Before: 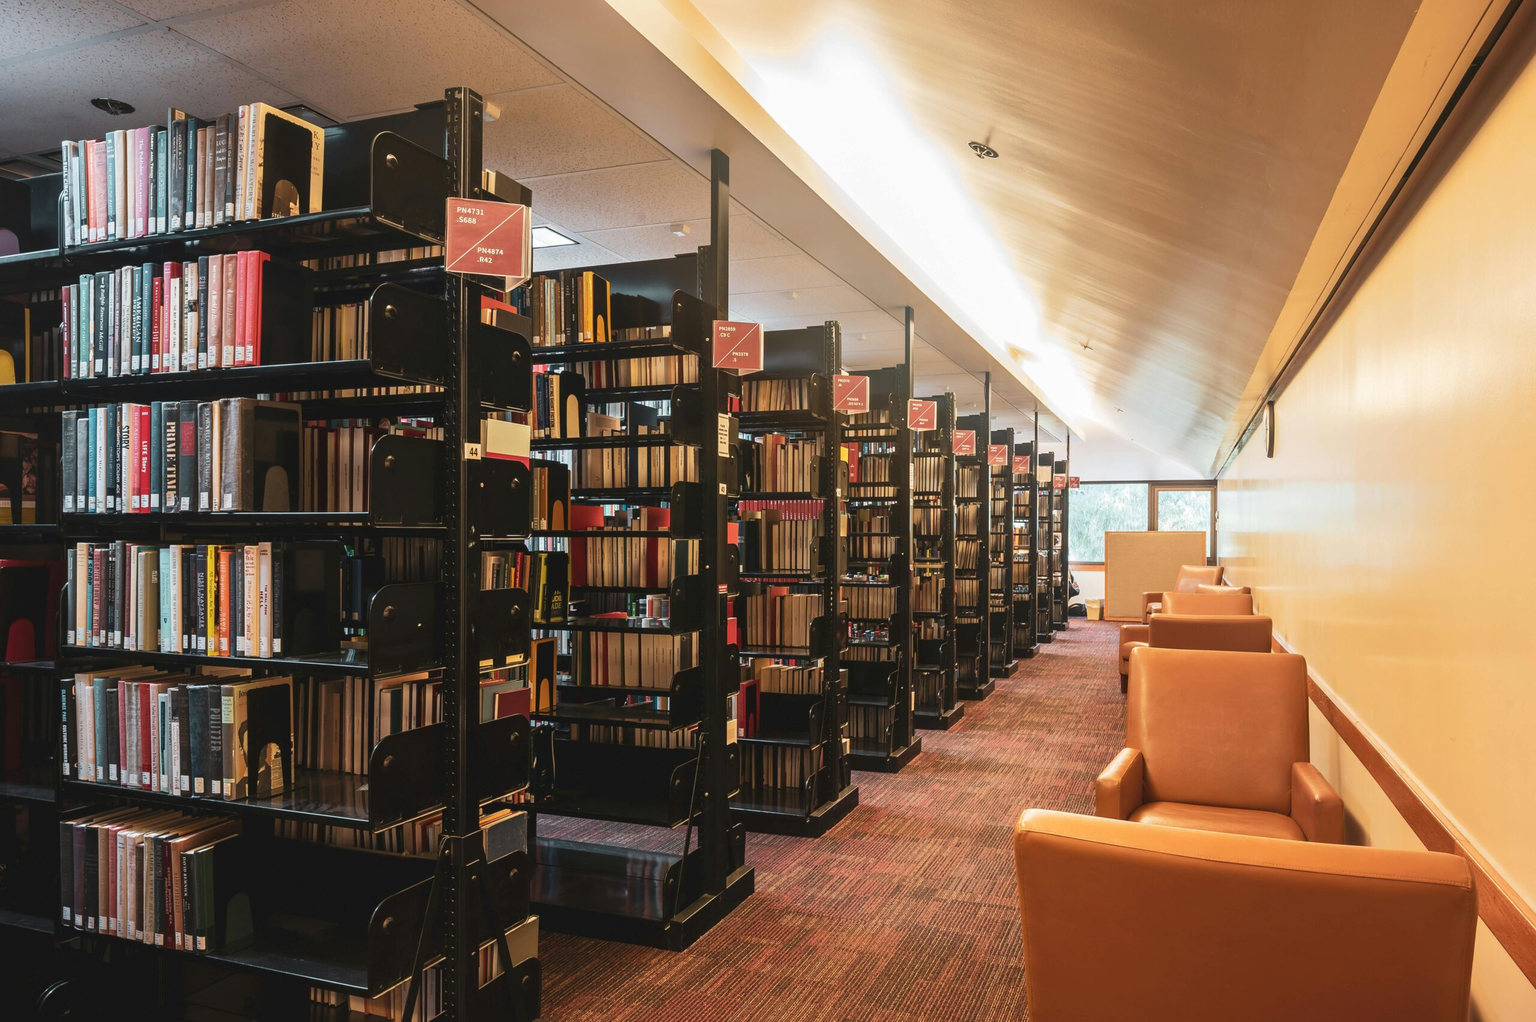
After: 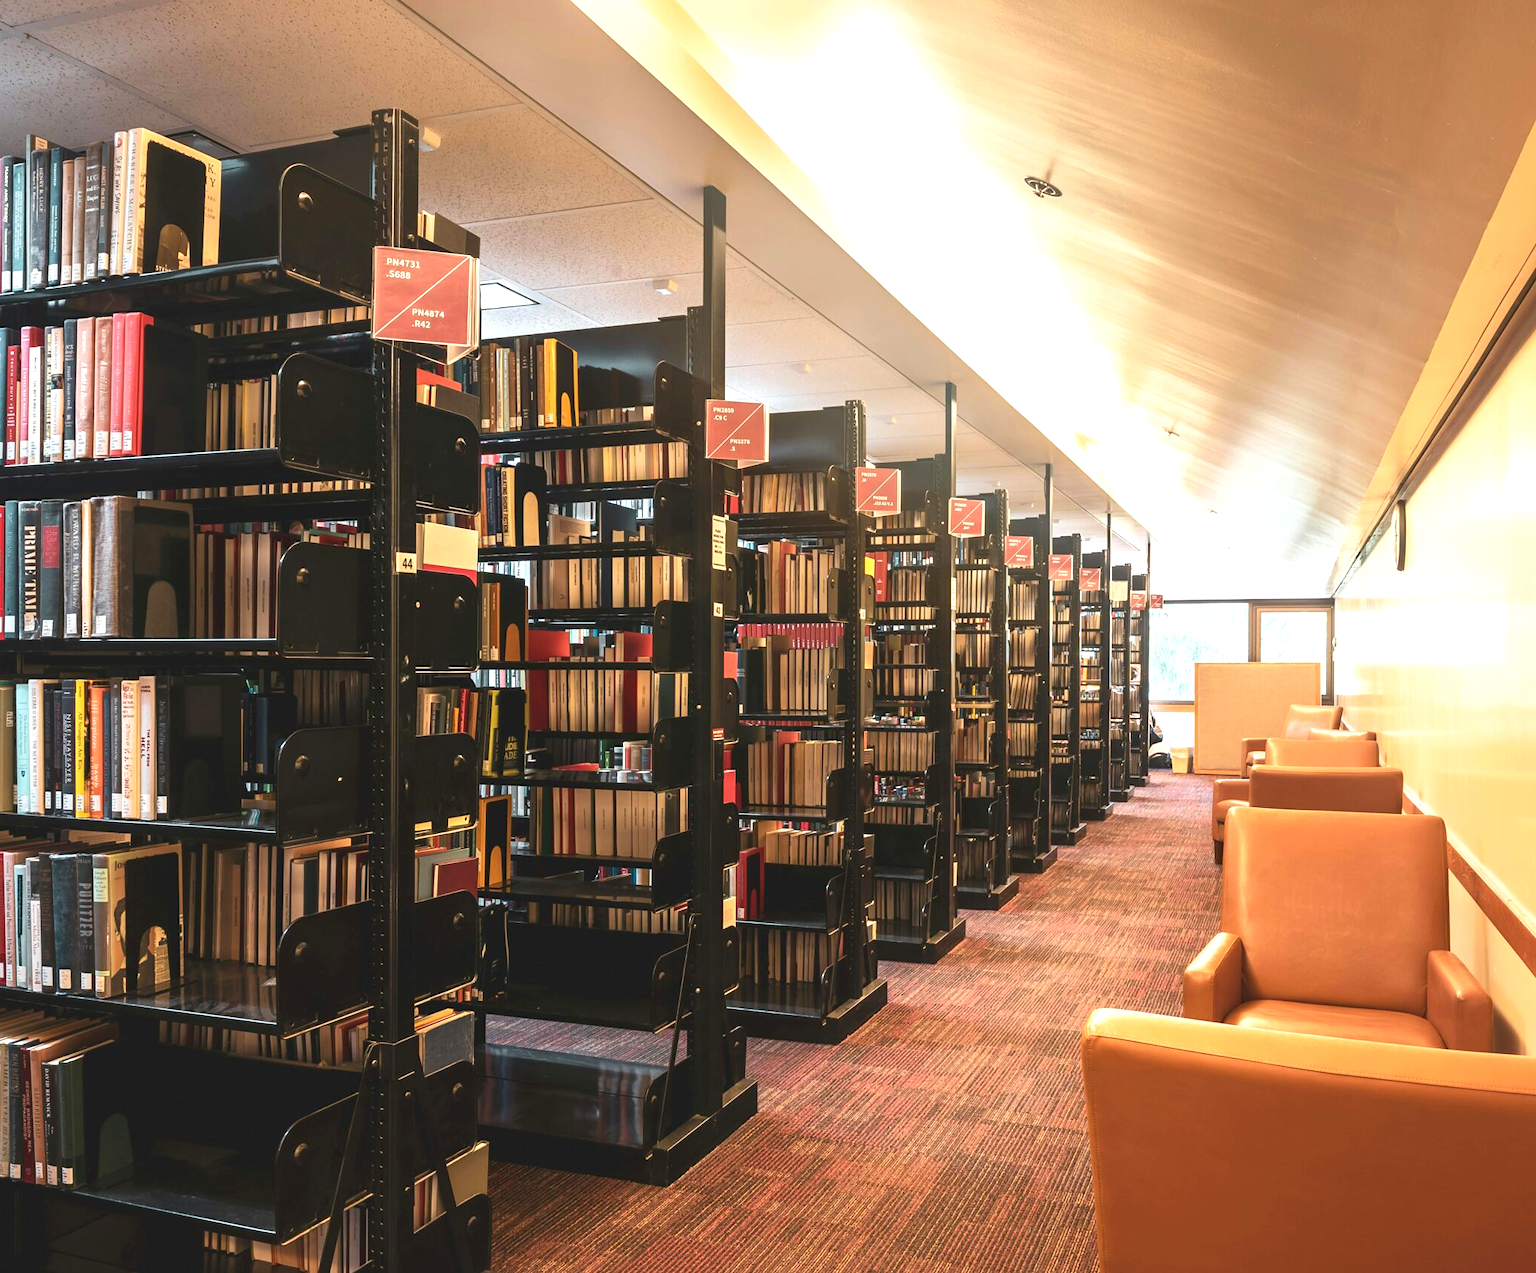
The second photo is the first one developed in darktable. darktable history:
crop and rotate: left 9.597%, right 10.195%
exposure: exposure 0.648 EV, compensate highlight preservation false
